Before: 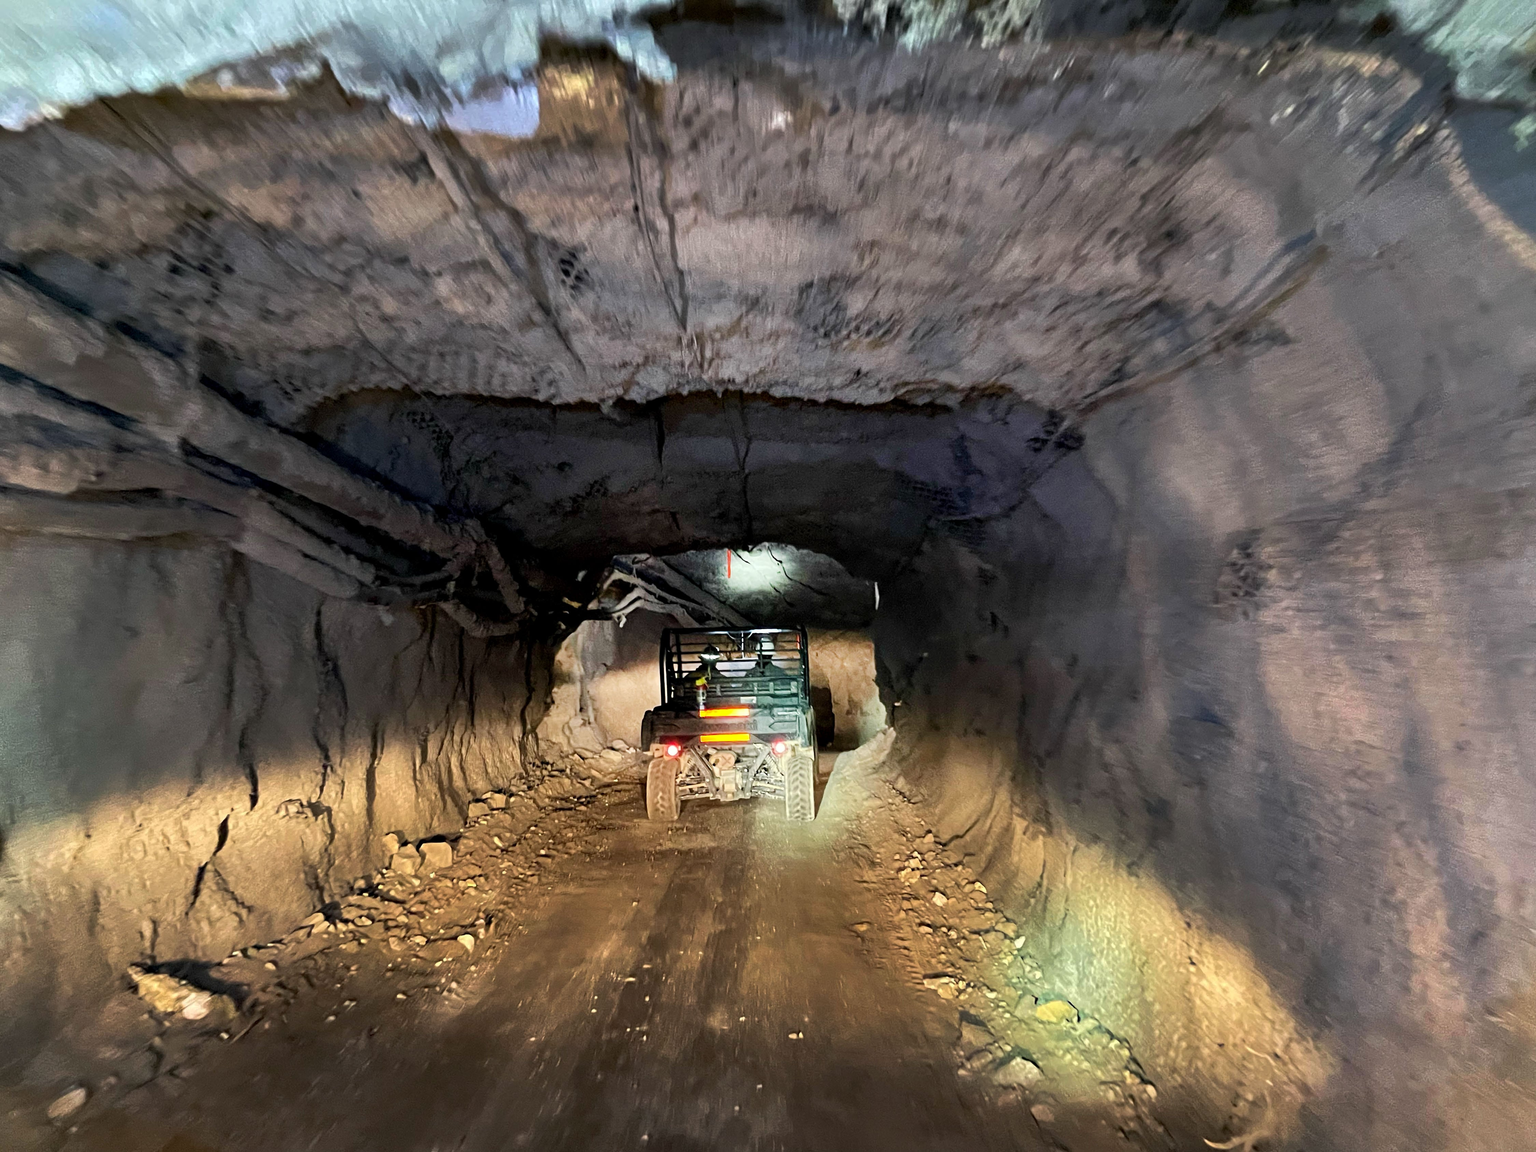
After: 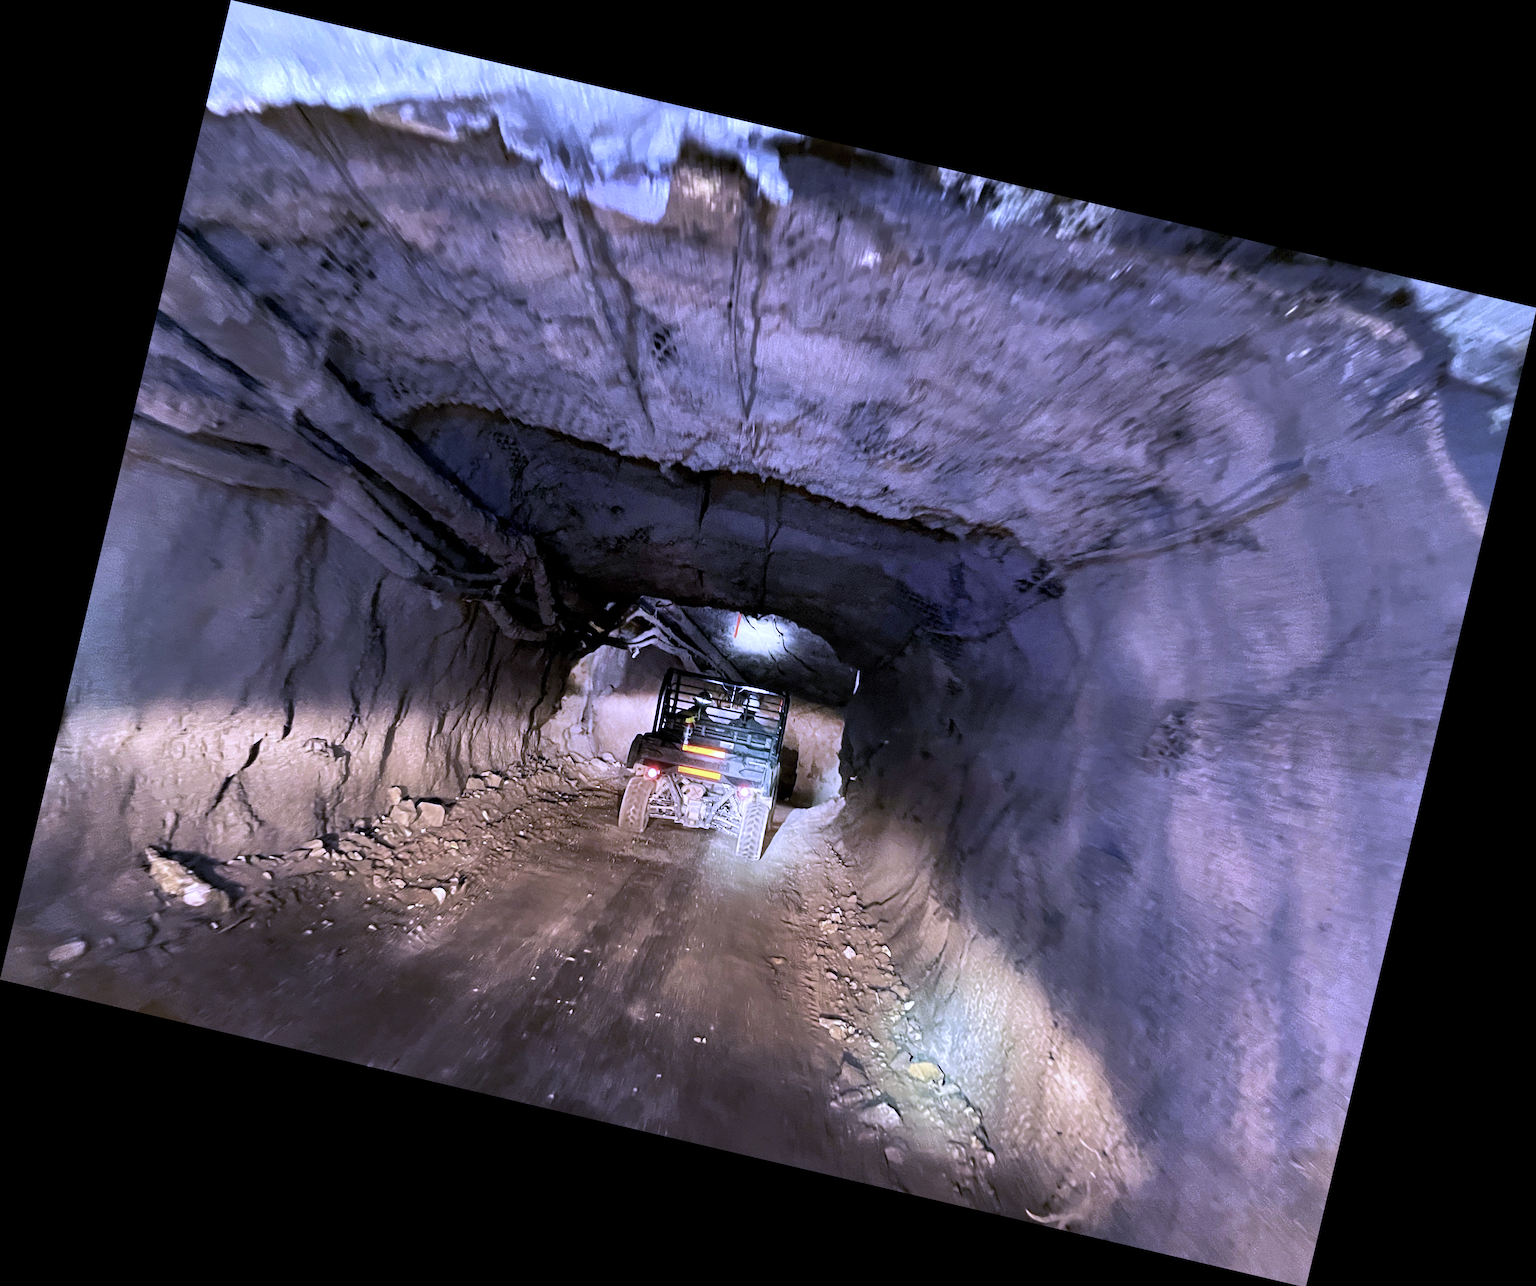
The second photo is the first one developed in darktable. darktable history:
white balance: red 0.98, blue 1.61
rotate and perspective: rotation 13.27°, automatic cropping off
color balance: input saturation 100.43%, contrast fulcrum 14.22%, output saturation 70.41%
